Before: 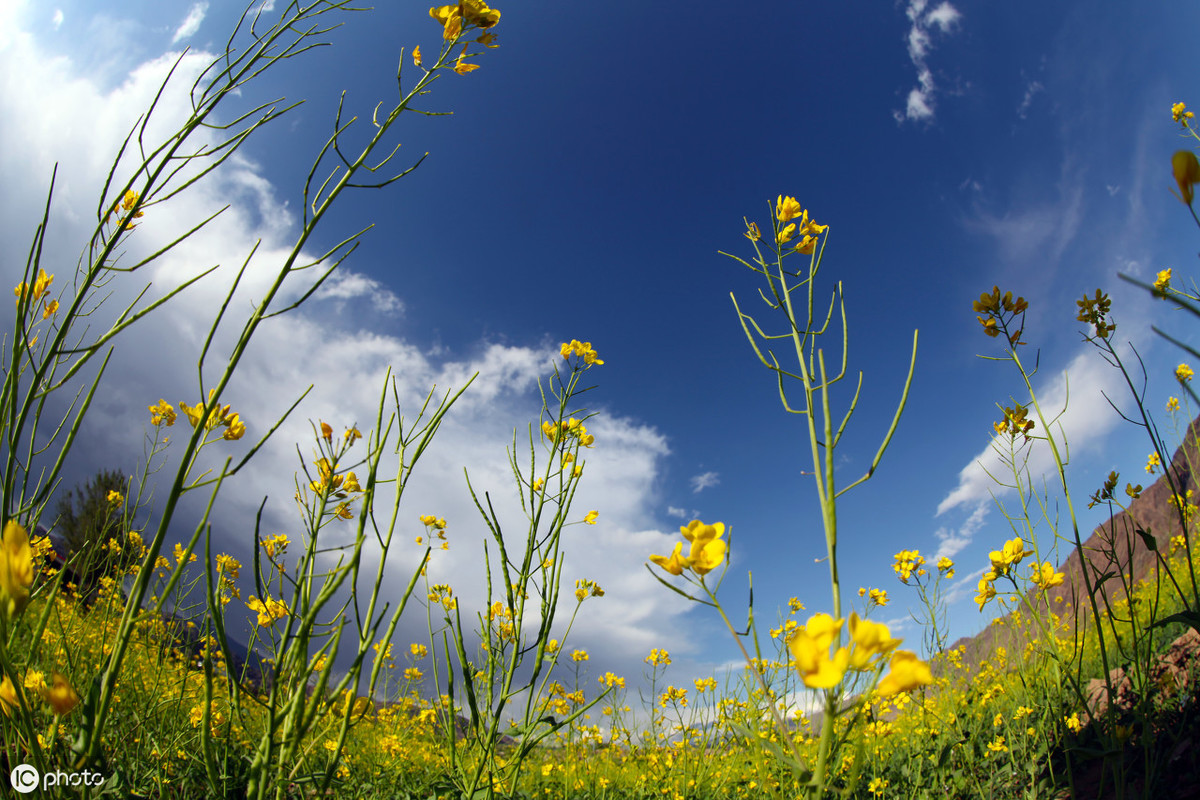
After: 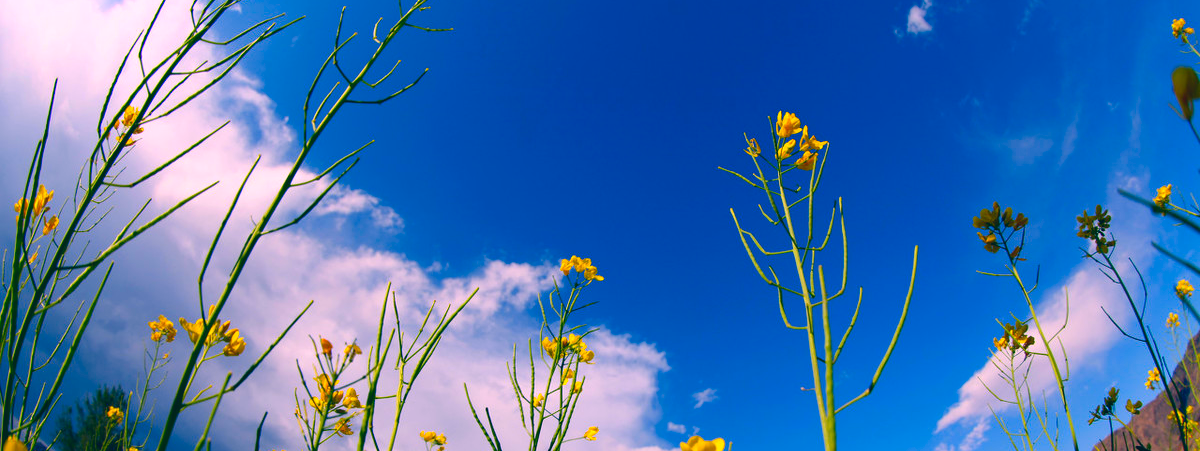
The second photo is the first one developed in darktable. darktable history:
color correction: highlights a* 16.87, highlights b* 0.316, shadows a* -15.4, shadows b* -14.35, saturation 1.5
crop and rotate: top 10.609%, bottom 32.93%
